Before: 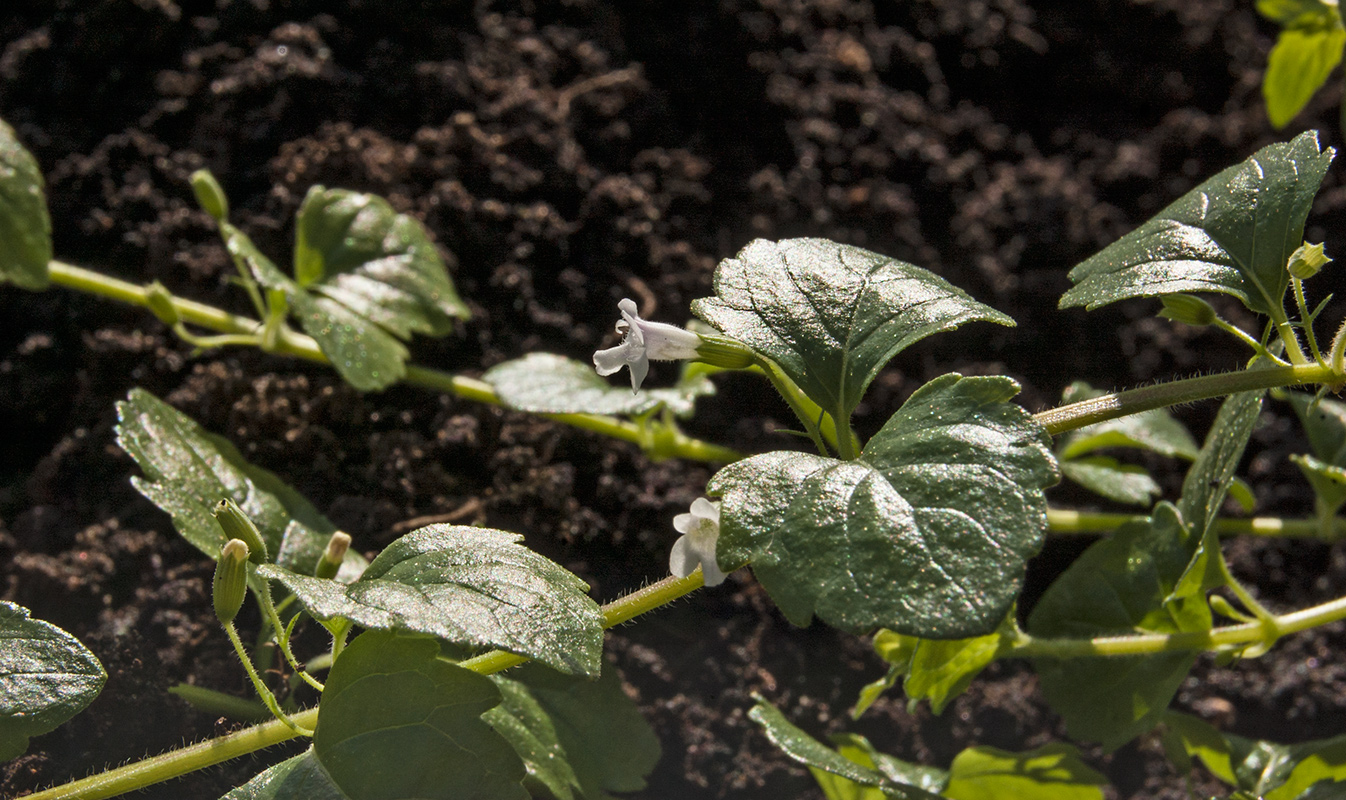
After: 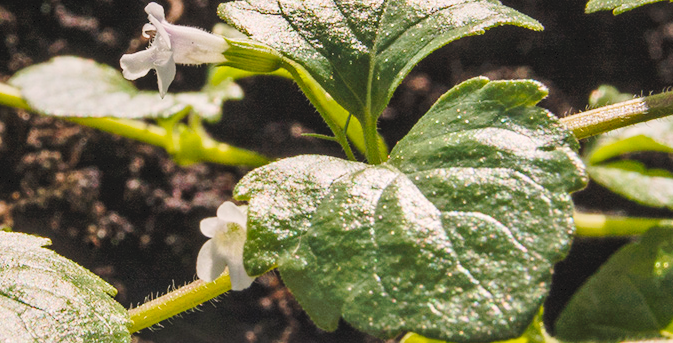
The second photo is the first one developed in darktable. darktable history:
contrast brightness saturation: brightness 0.15
crop: left 35.191%, top 37.072%, right 14.758%, bottom 19.988%
local contrast: detail 110%
color correction: highlights a* 3.32, highlights b* 1.67, saturation 1.23
tone curve: curves: ch0 [(0, 0) (0.003, 0.046) (0.011, 0.052) (0.025, 0.059) (0.044, 0.069) (0.069, 0.084) (0.1, 0.107) (0.136, 0.133) (0.177, 0.171) (0.224, 0.216) (0.277, 0.293) (0.335, 0.371) (0.399, 0.481) (0.468, 0.577) (0.543, 0.662) (0.623, 0.749) (0.709, 0.831) (0.801, 0.891) (0.898, 0.942) (1, 1)], preserve colors none
